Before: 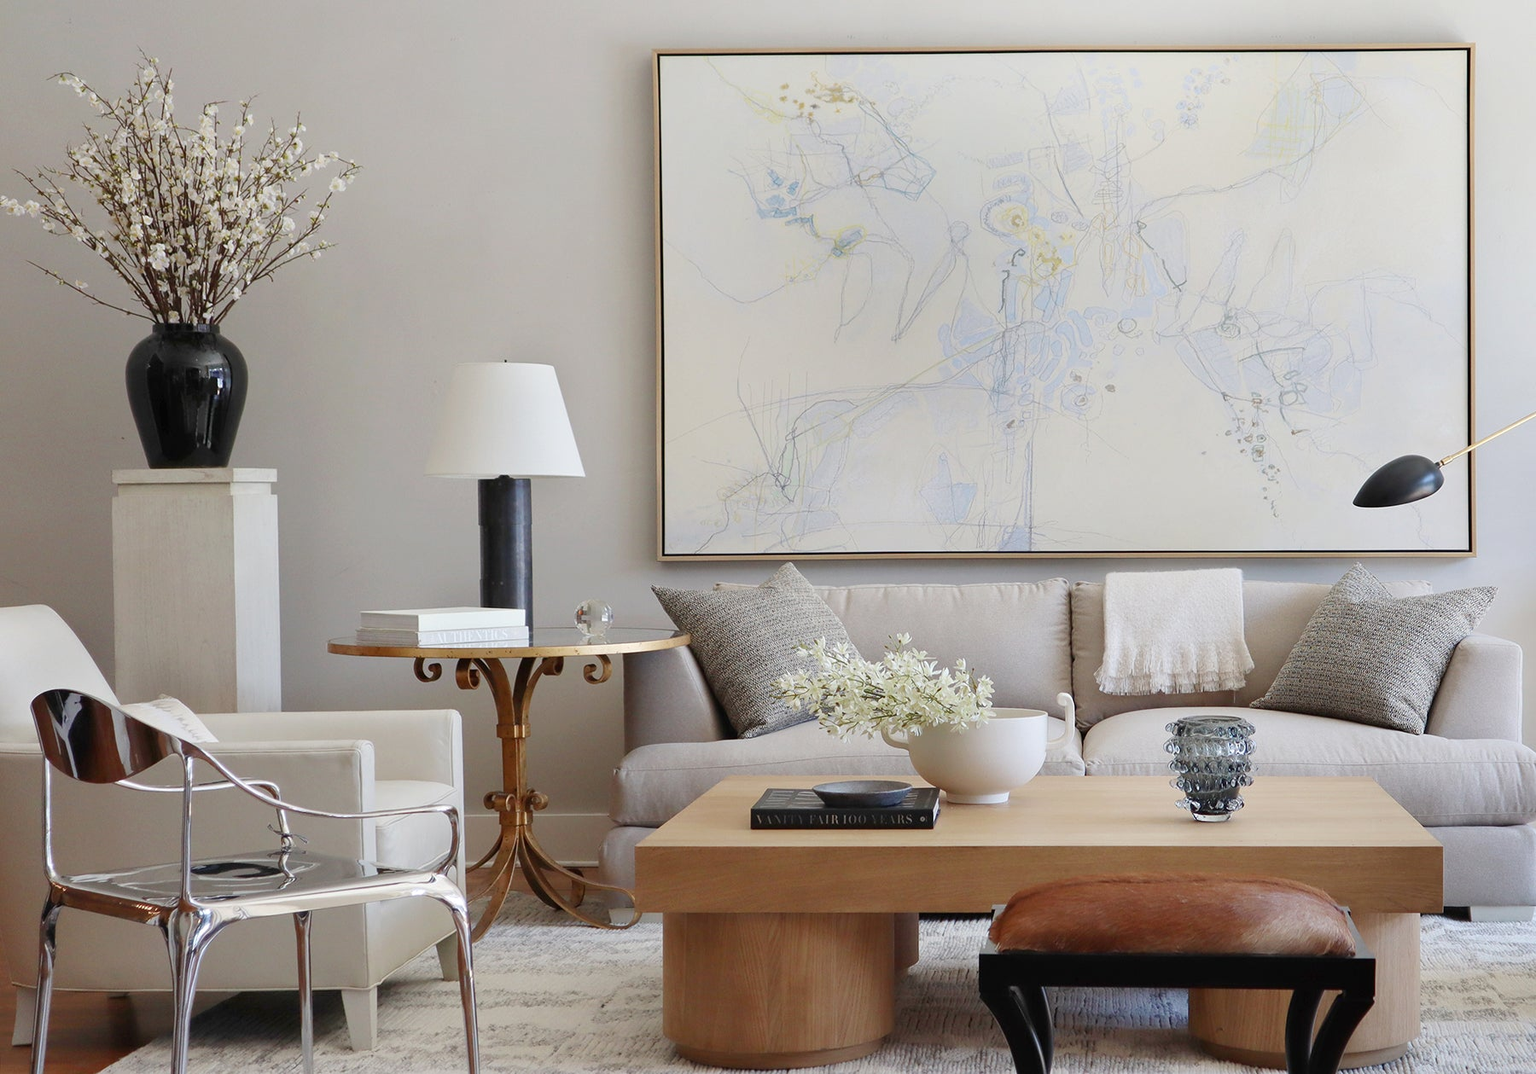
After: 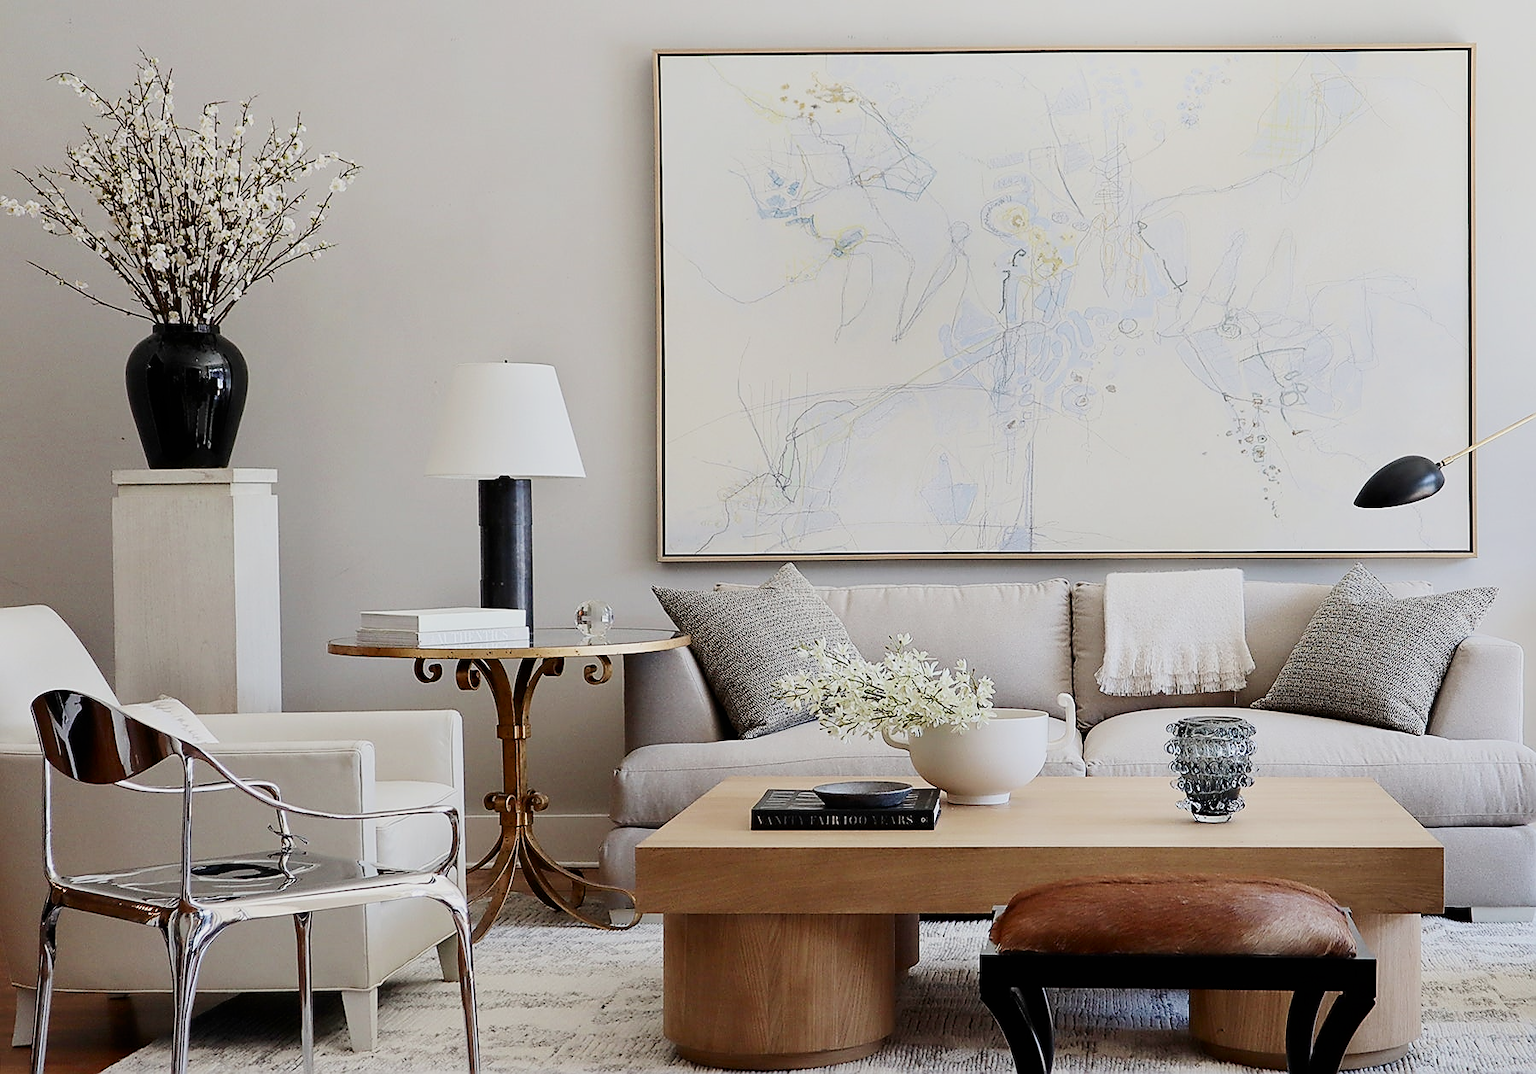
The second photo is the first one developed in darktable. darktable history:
filmic rgb: black relative exposure -7.65 EV, white relative exposure 4.56 EV, hardness 3.61
contrast brightness saturation: contrast 0.22
sharpen: radius 1.4, amount 1.25, threshold 0.7
